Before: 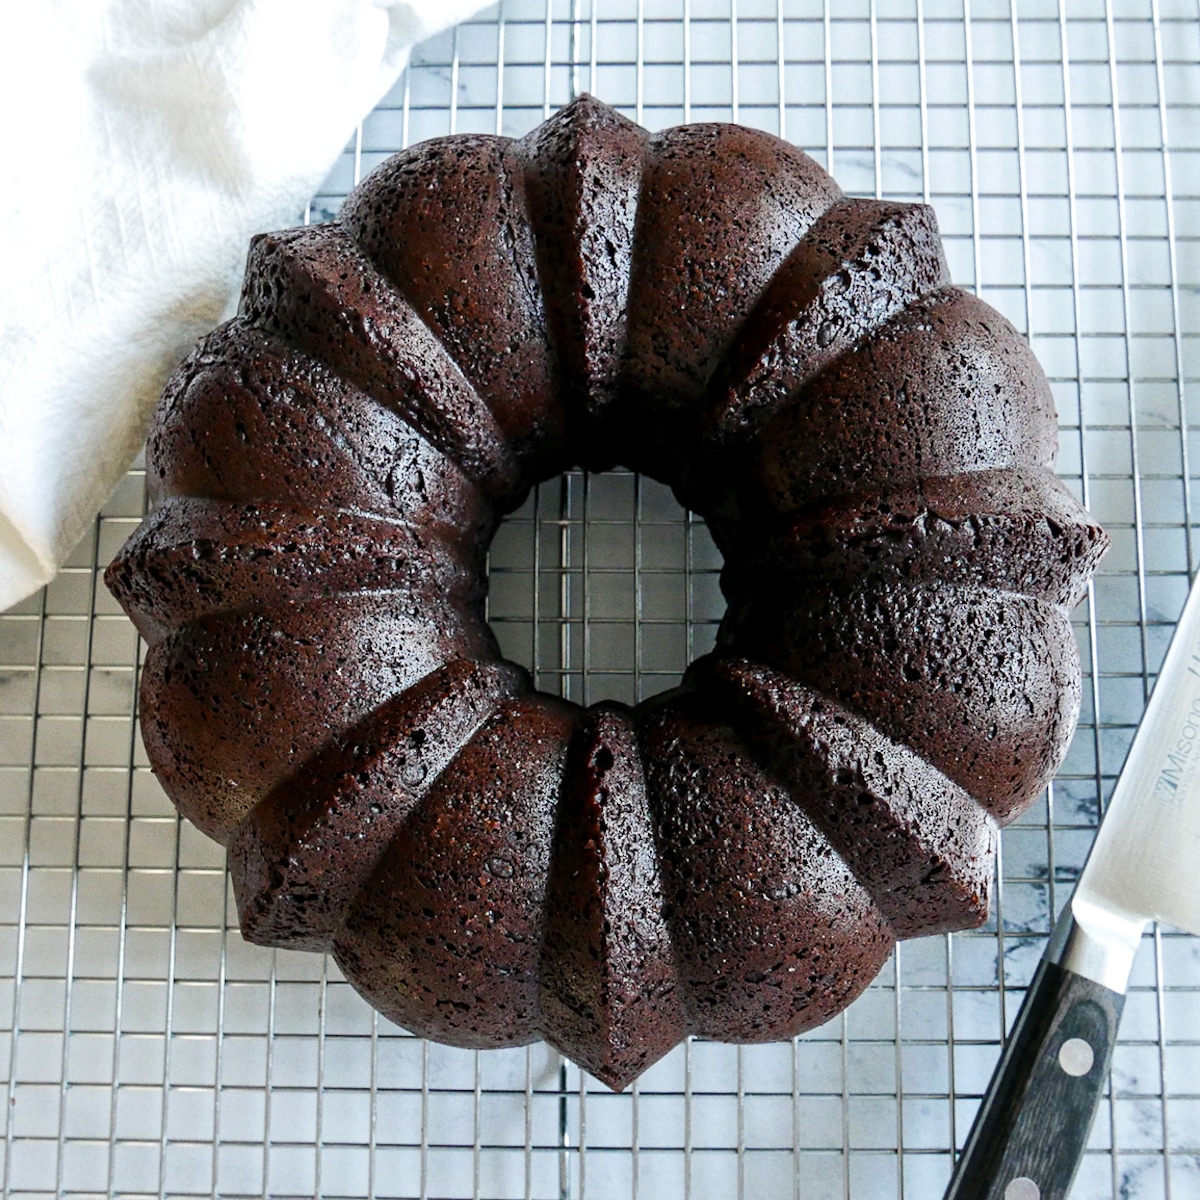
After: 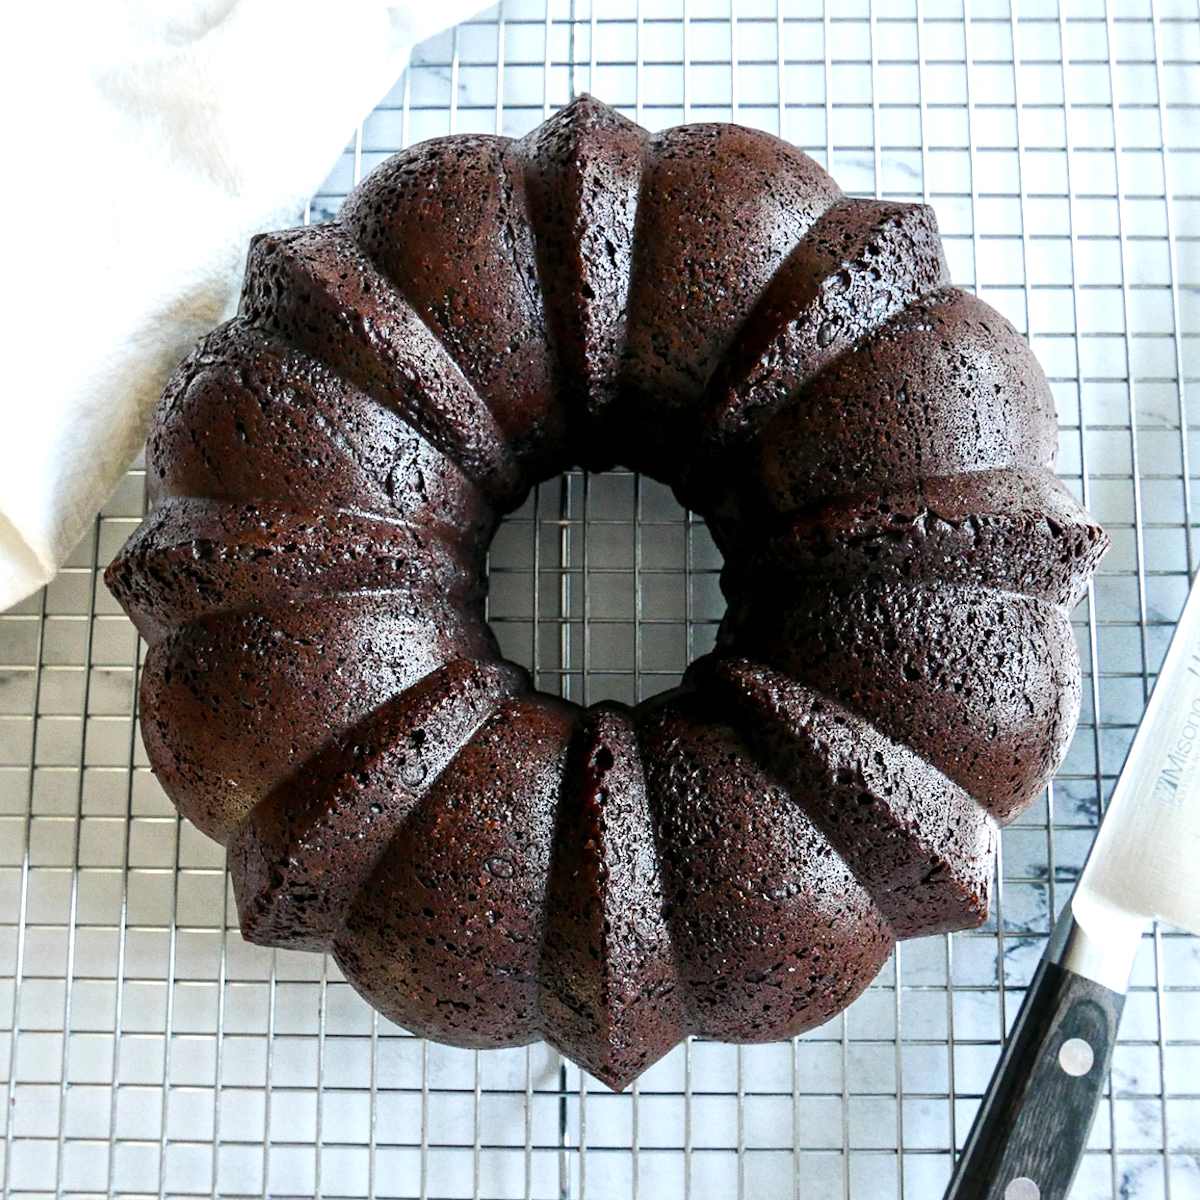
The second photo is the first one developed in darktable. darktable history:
exposure: exposure 0.355 EV, compensate highlight preservation false
